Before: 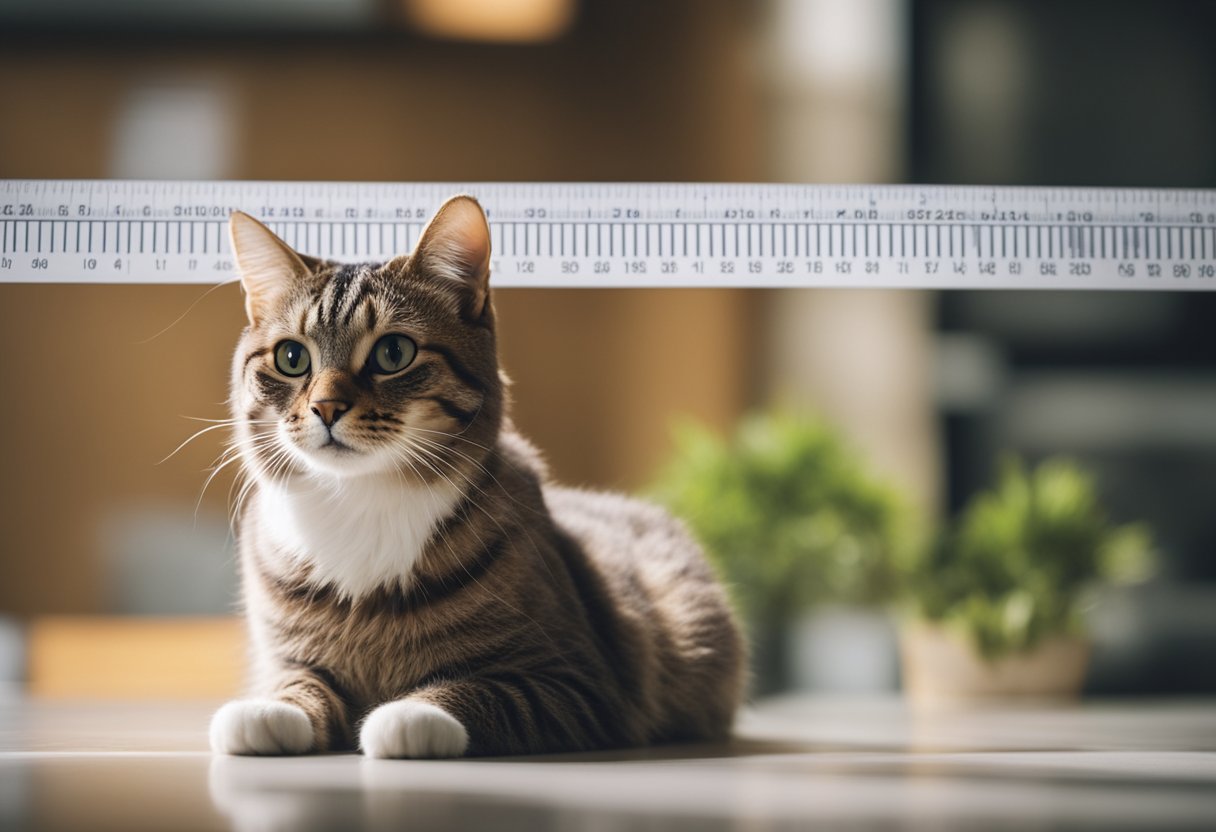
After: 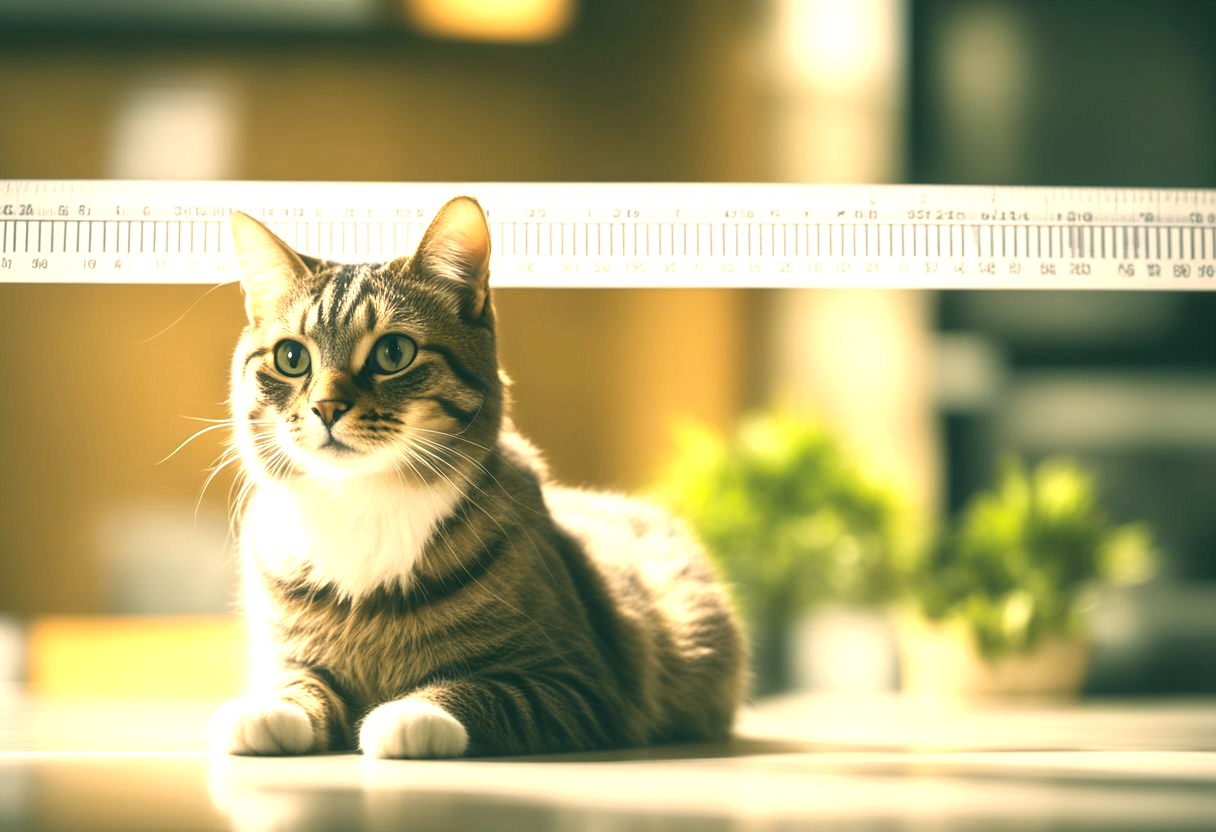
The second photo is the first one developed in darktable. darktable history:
haze removal: strength -0.09, compatibility mode true, adaptive false
color correction: highlights a* 5.16, highlights b* 24.31, shadows a* -16.32, shadows b* 3.75
exposure: exposure 1.145 EV, compensate exposure bias true, compensate highlight preservation false
